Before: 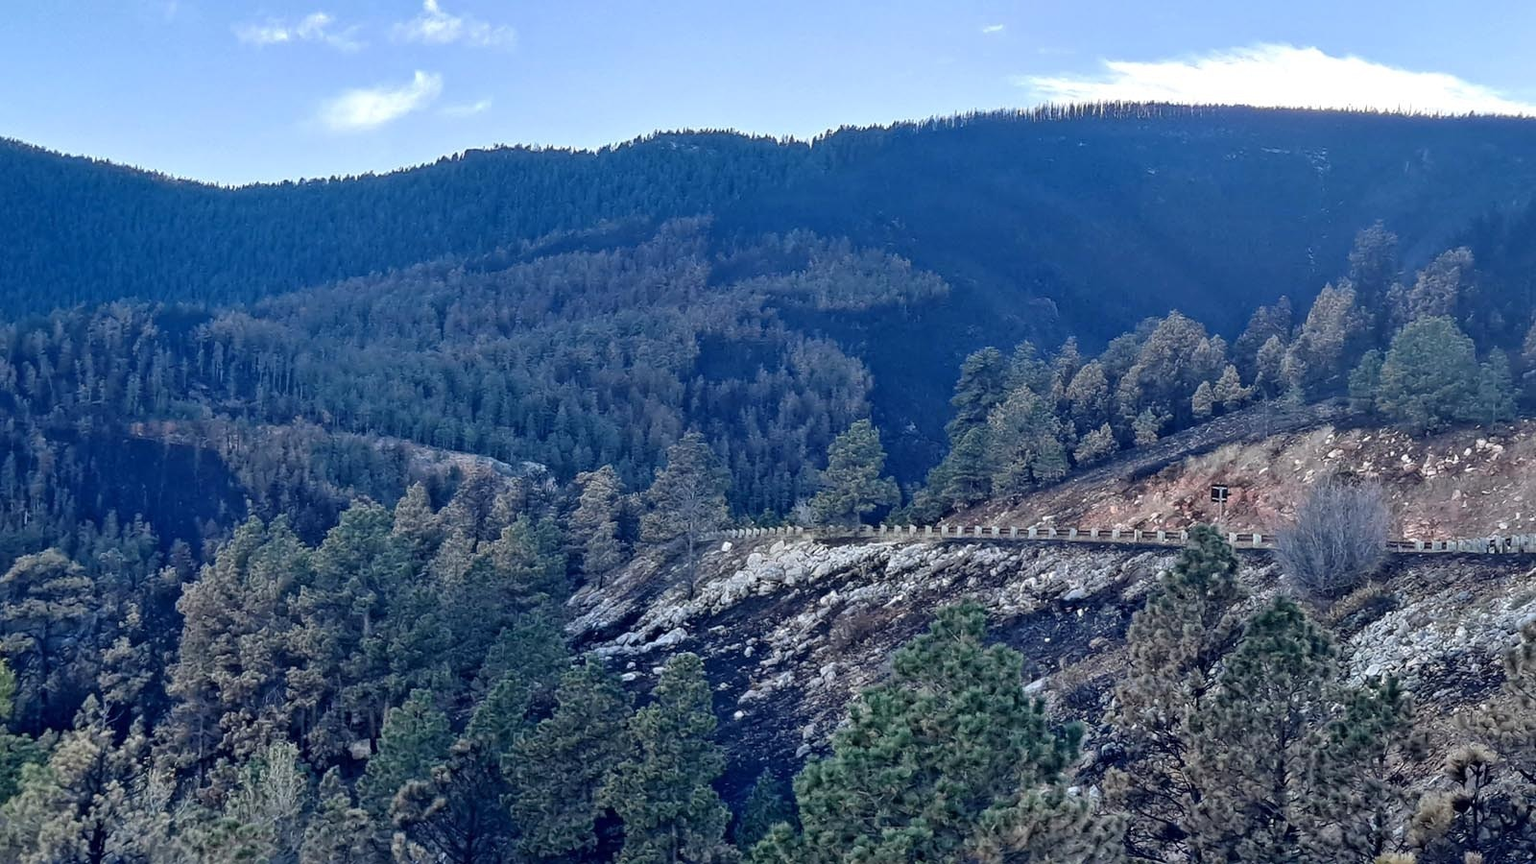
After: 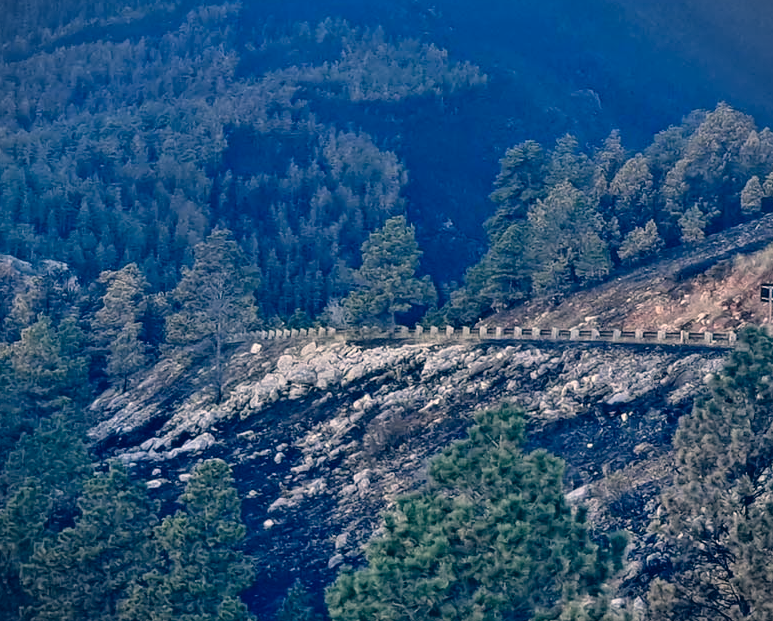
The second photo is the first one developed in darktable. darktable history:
crop: left 31.351%, top 24.622%, right 20.33%, bottom 6.328%
vignetting: fall-off start 99.97%, fall-off radius 71.06%, width/height ratio 1.175
color correction: highlights a* 10.36, highlights b* 14.5, shadows a* -10.29, shadows b* -14.81
